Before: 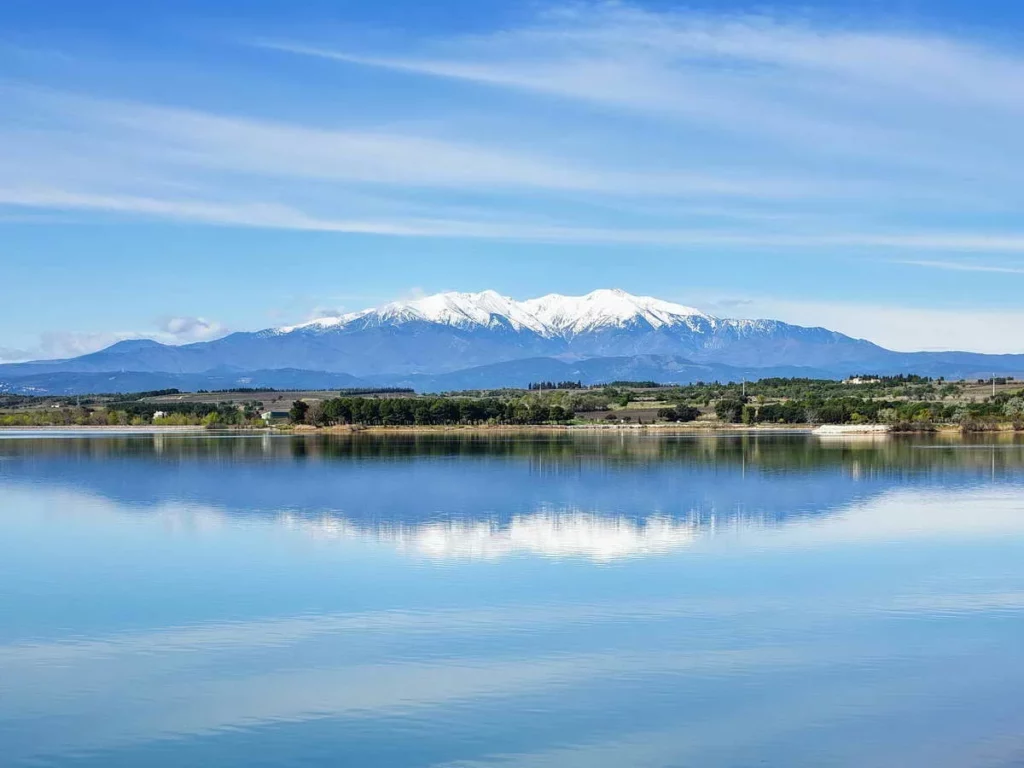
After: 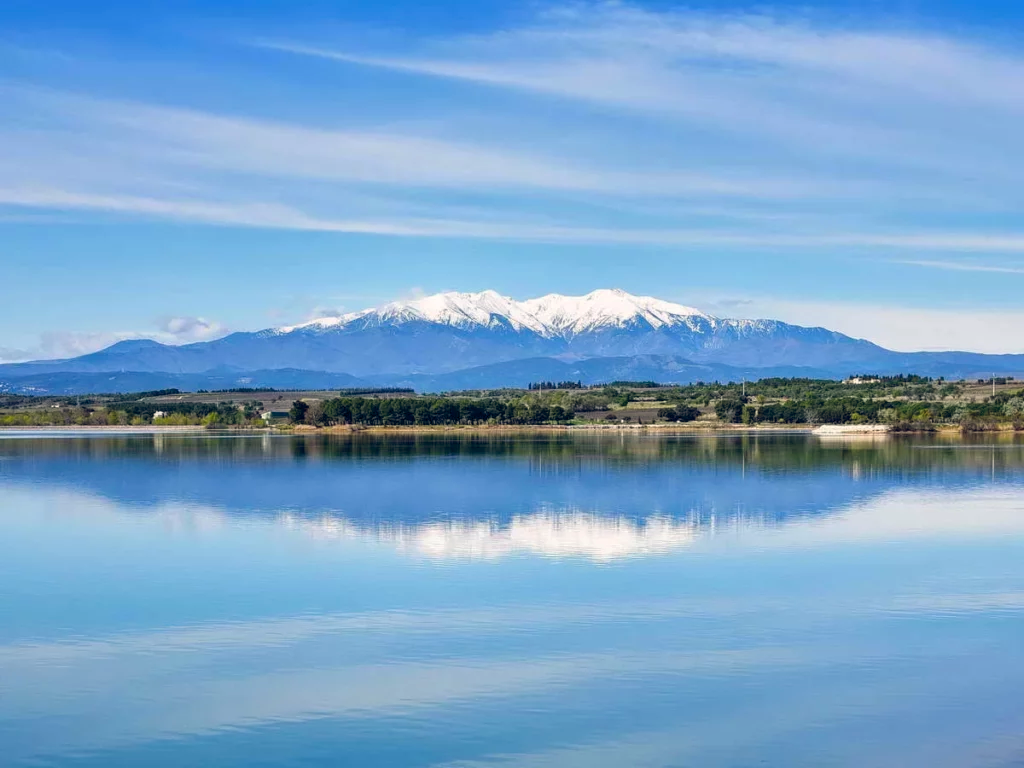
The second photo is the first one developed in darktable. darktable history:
tone equalizer: on, module defaults
color balance rgb: shadows lift › hue 87.51°, highlights gain › chroma 1.35%, highlights gain › hue 55.1°, global offset › chroma 0.13%, global offset › hue 253.66°, perceptual saturation grading › global saturation 16.38%
shadows and highlights: shadows 20.91, highlights -35.45, soften with gaussian
